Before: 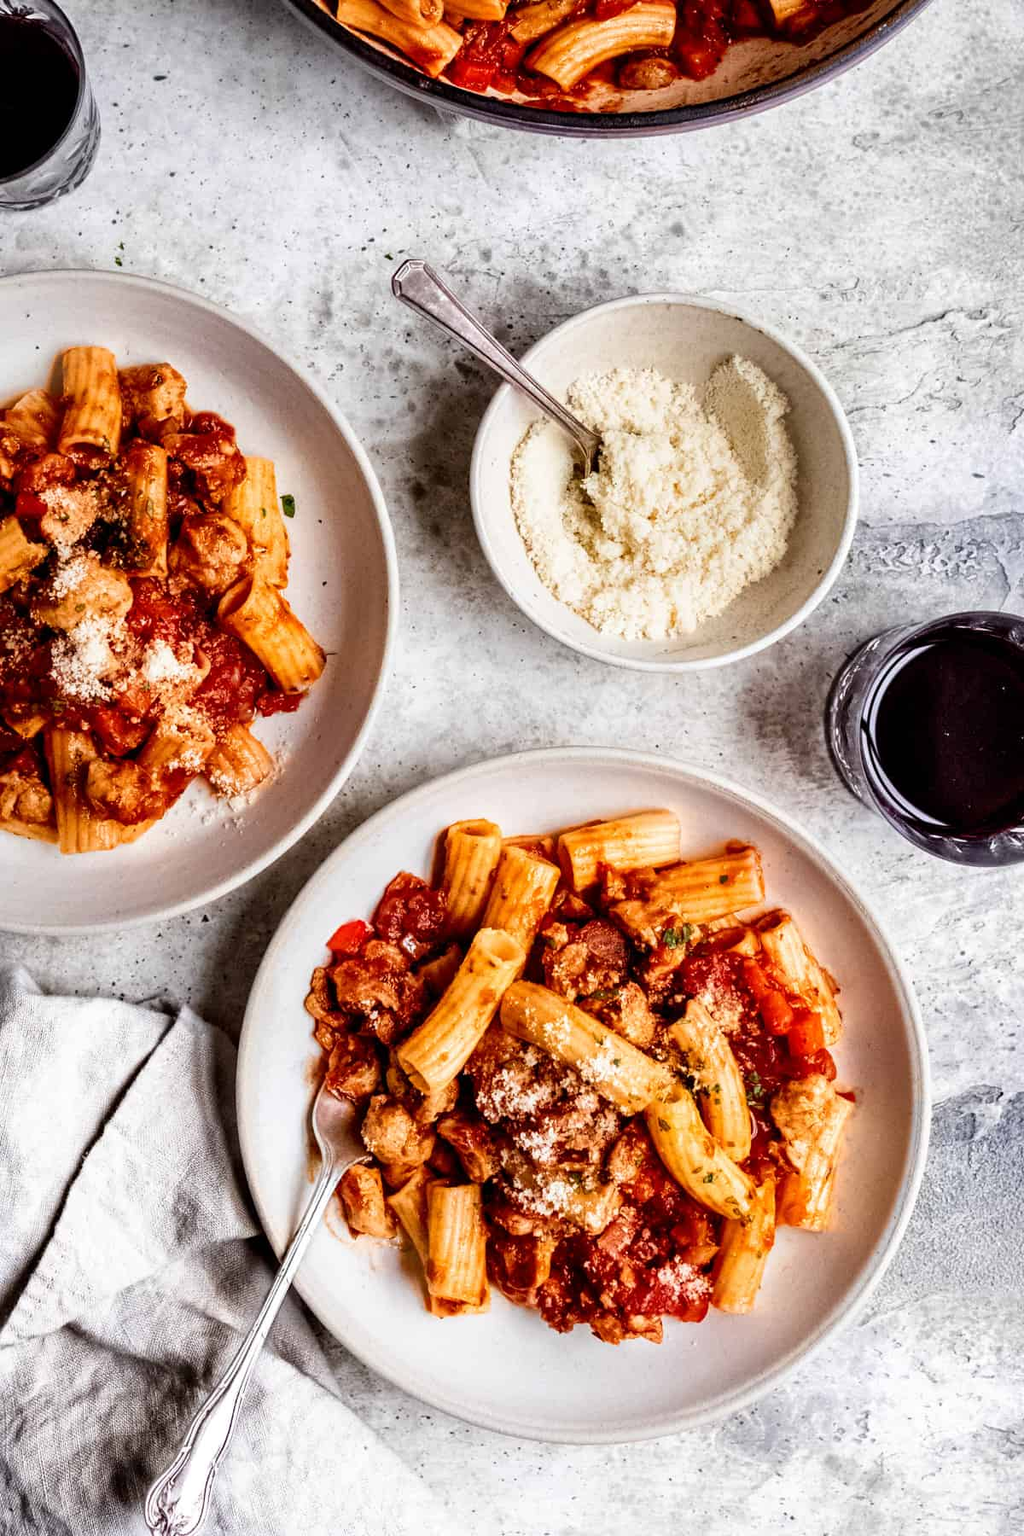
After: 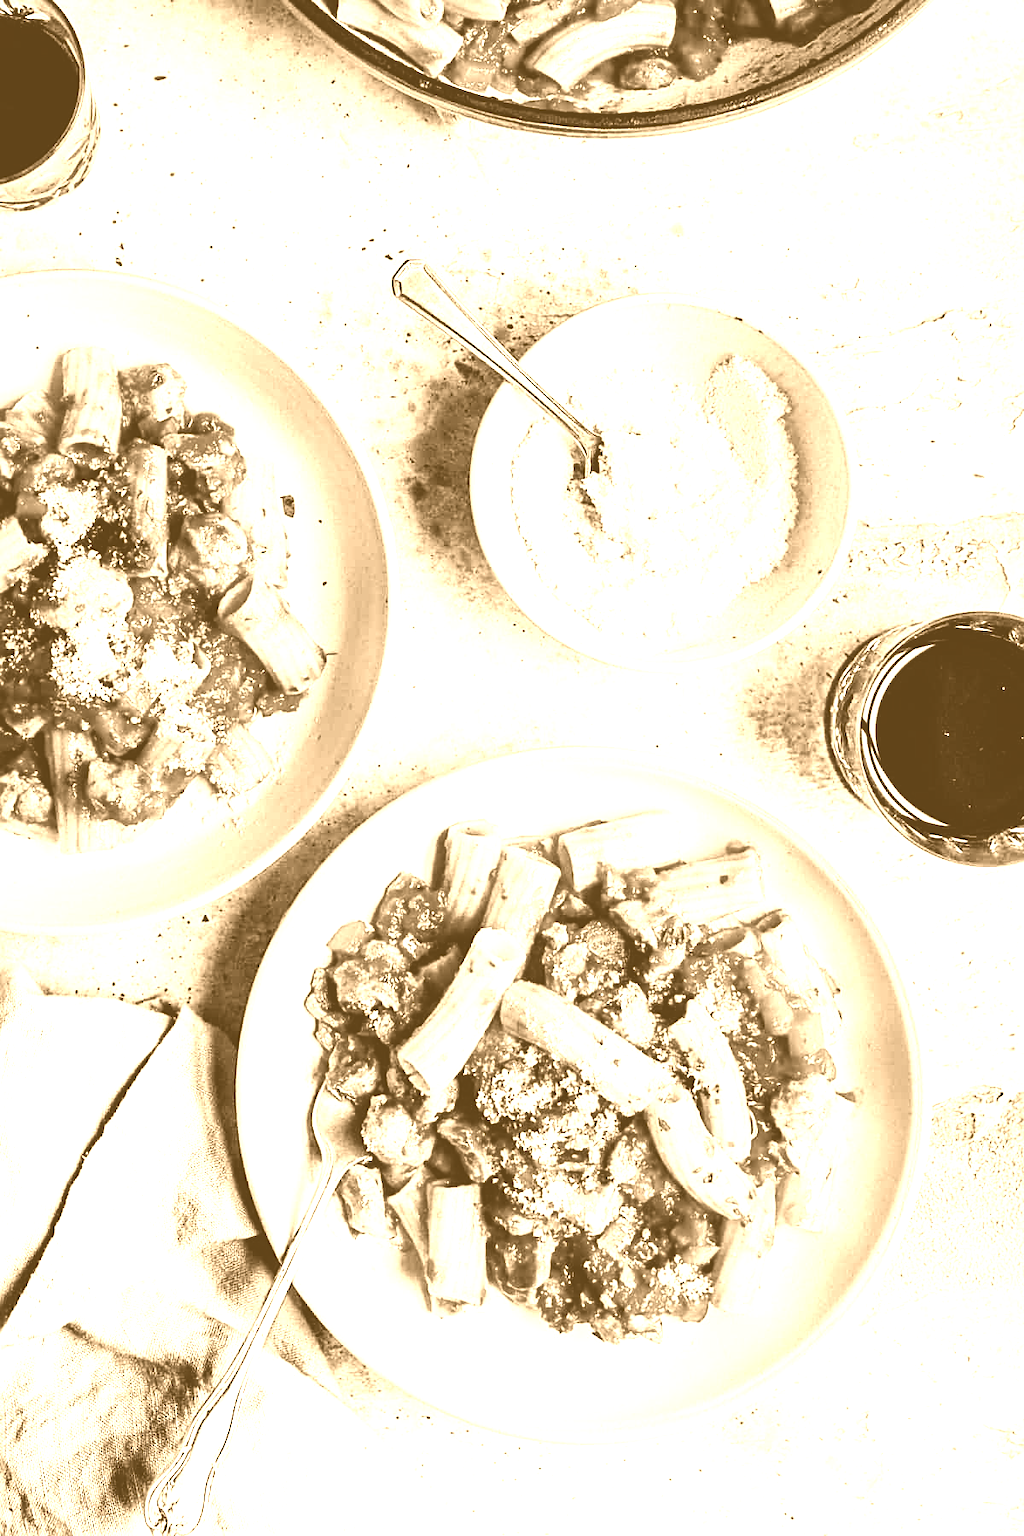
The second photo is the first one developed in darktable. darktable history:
tone curve: curves: ch0 [(0, 0.029) (0.071, 0.087) (0.223, 0.265) (0.447, 0.605) (0.654, 0.823) (0.861, 0.943) (1, 0.981)]; ch1 [(0, 0) (0.353, 0.344) (0.447, 0.449) (0.502, 0.501) (0.547, 0.54) (0.57, 0.582) (0.608, 0.608) (0.618, 0.631) (0.657, 0.699) (1, 1)]; ch2 [(0, 0) (0.34, 0.314) (0.456, 0.456) (0.5, 0.503) (0.528, 0.54) (0.557, 0.577) (0.589, 0.626) (1, 1)], color space Lab, independent channels, preserve colors none
colorize: hue 28.8°, source mix 100%
color balance: lift [1, 0.998, 1.001, 1.002], gamma [1, 1.02, 1, 0.98], gain [1, 1.02, 1.003, 0.98]
sharpen: on, module defaults
